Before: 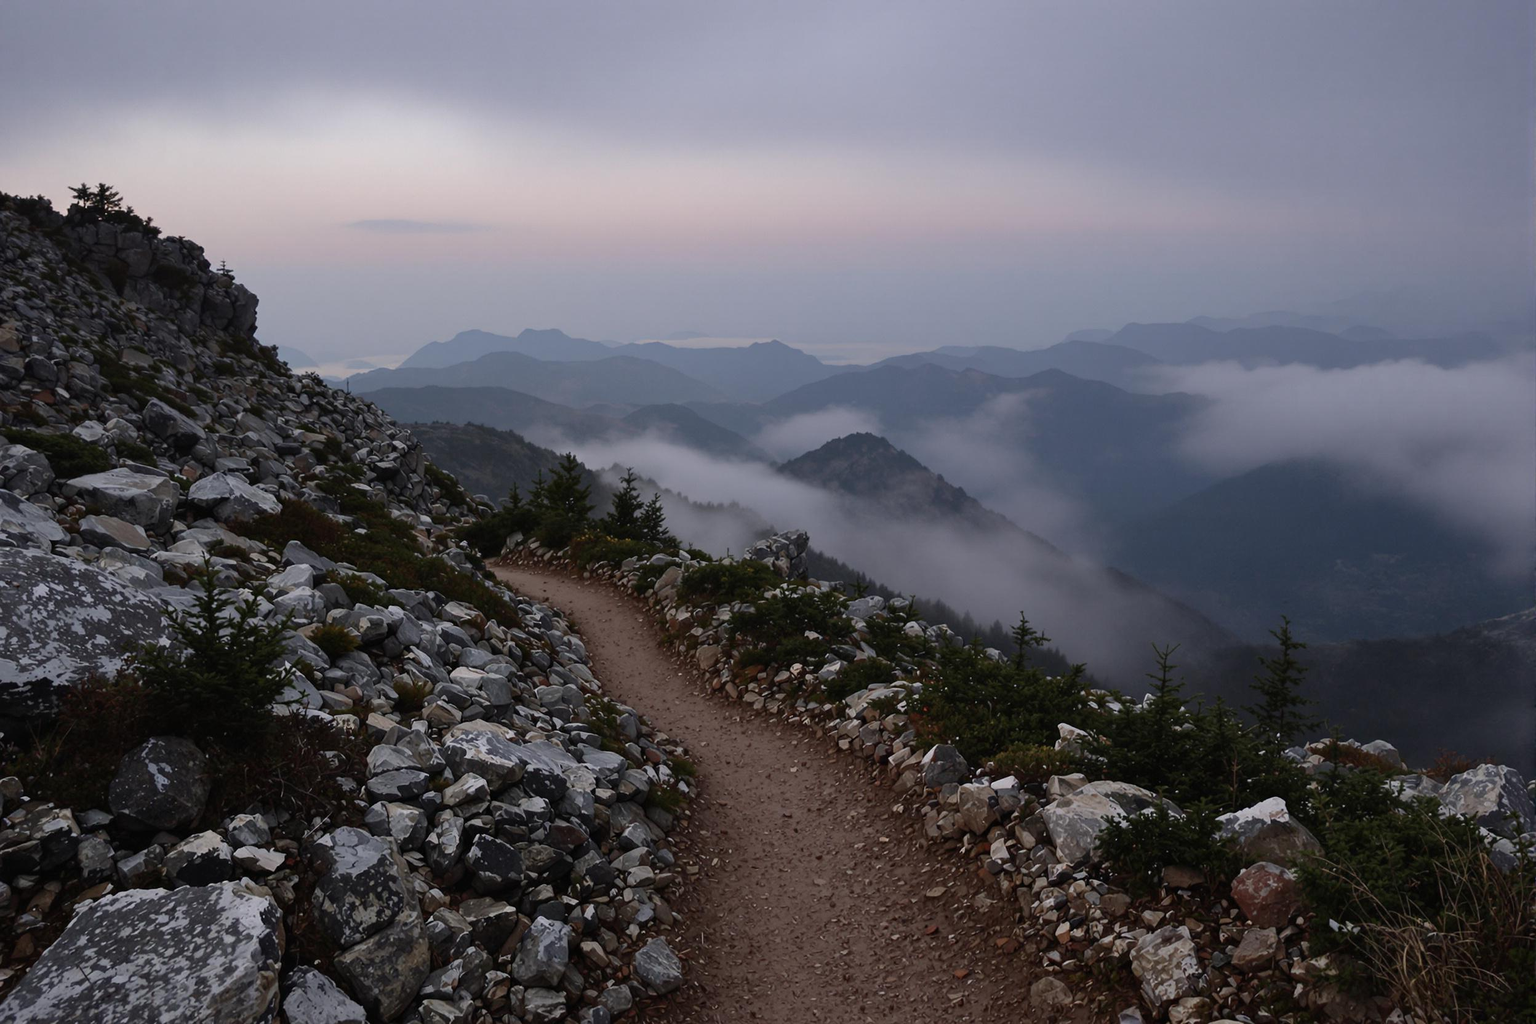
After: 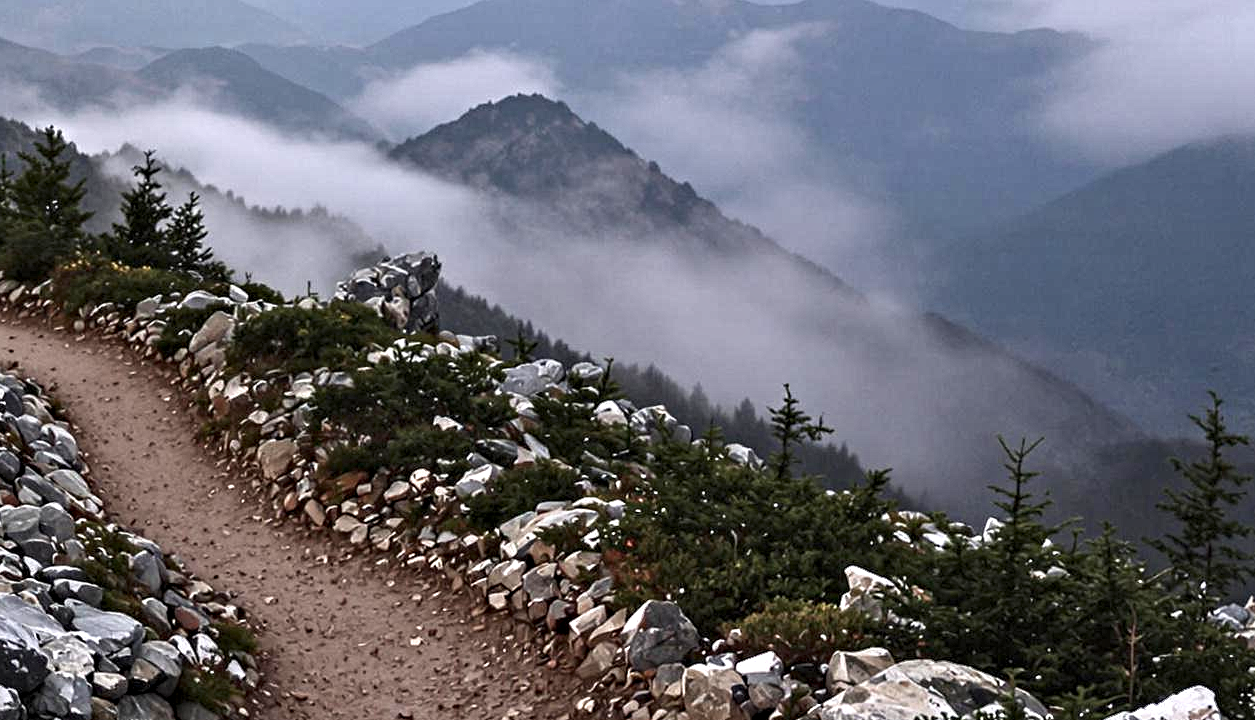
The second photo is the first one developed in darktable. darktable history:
crop: left 35.03%, top 36.625%, right 14.663%, bottom 20.057%
contrast equalizer: octaves 7, y [[0.5, 0.542, 0.583, 0.625, 0.667, 0.708], [0.5 ×6], [0.5 ×6], [0 ×6], [0 ×6]]
exposure: black level correction 0, exposure 1.2 EV, compensate exposure bias true, compensate highlight preservation false
